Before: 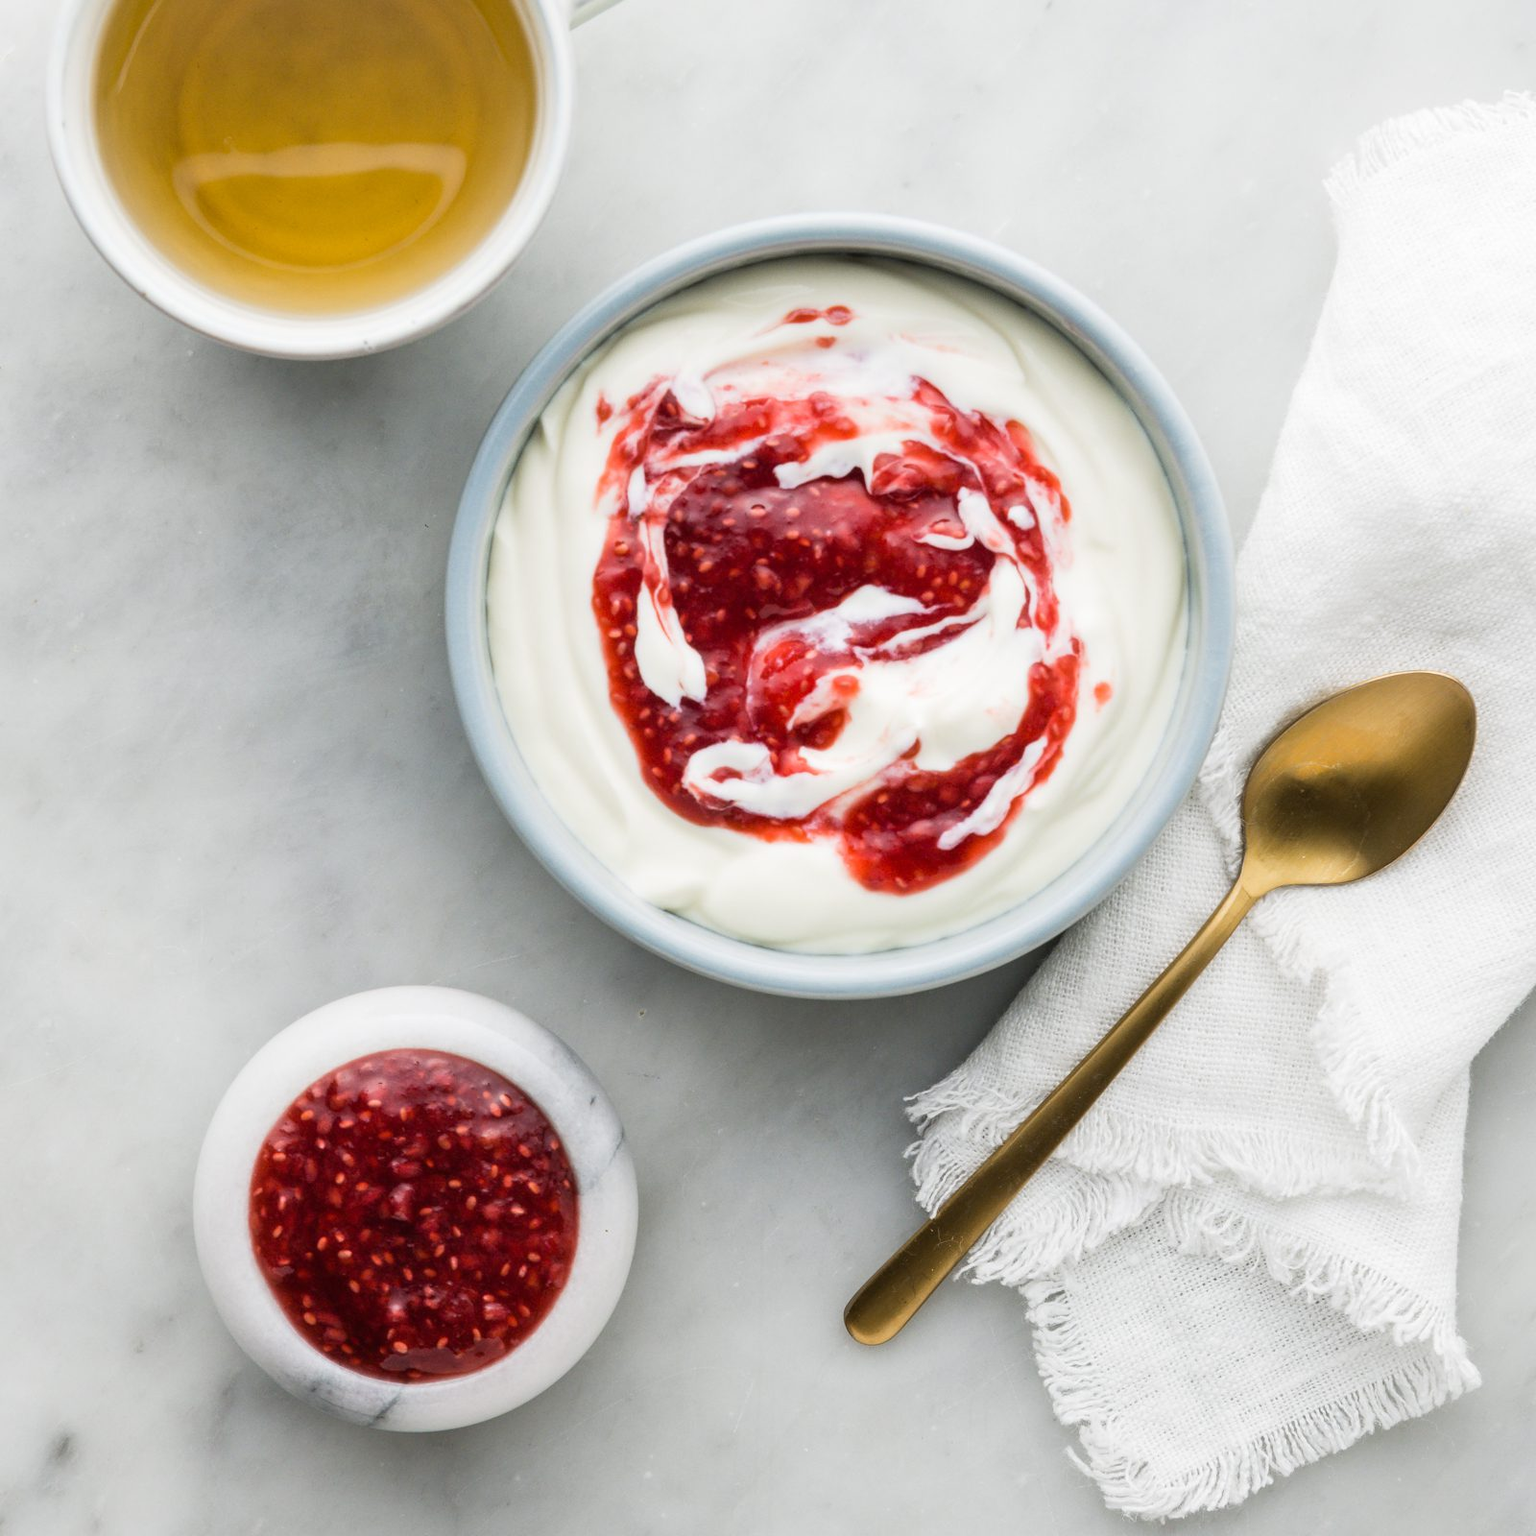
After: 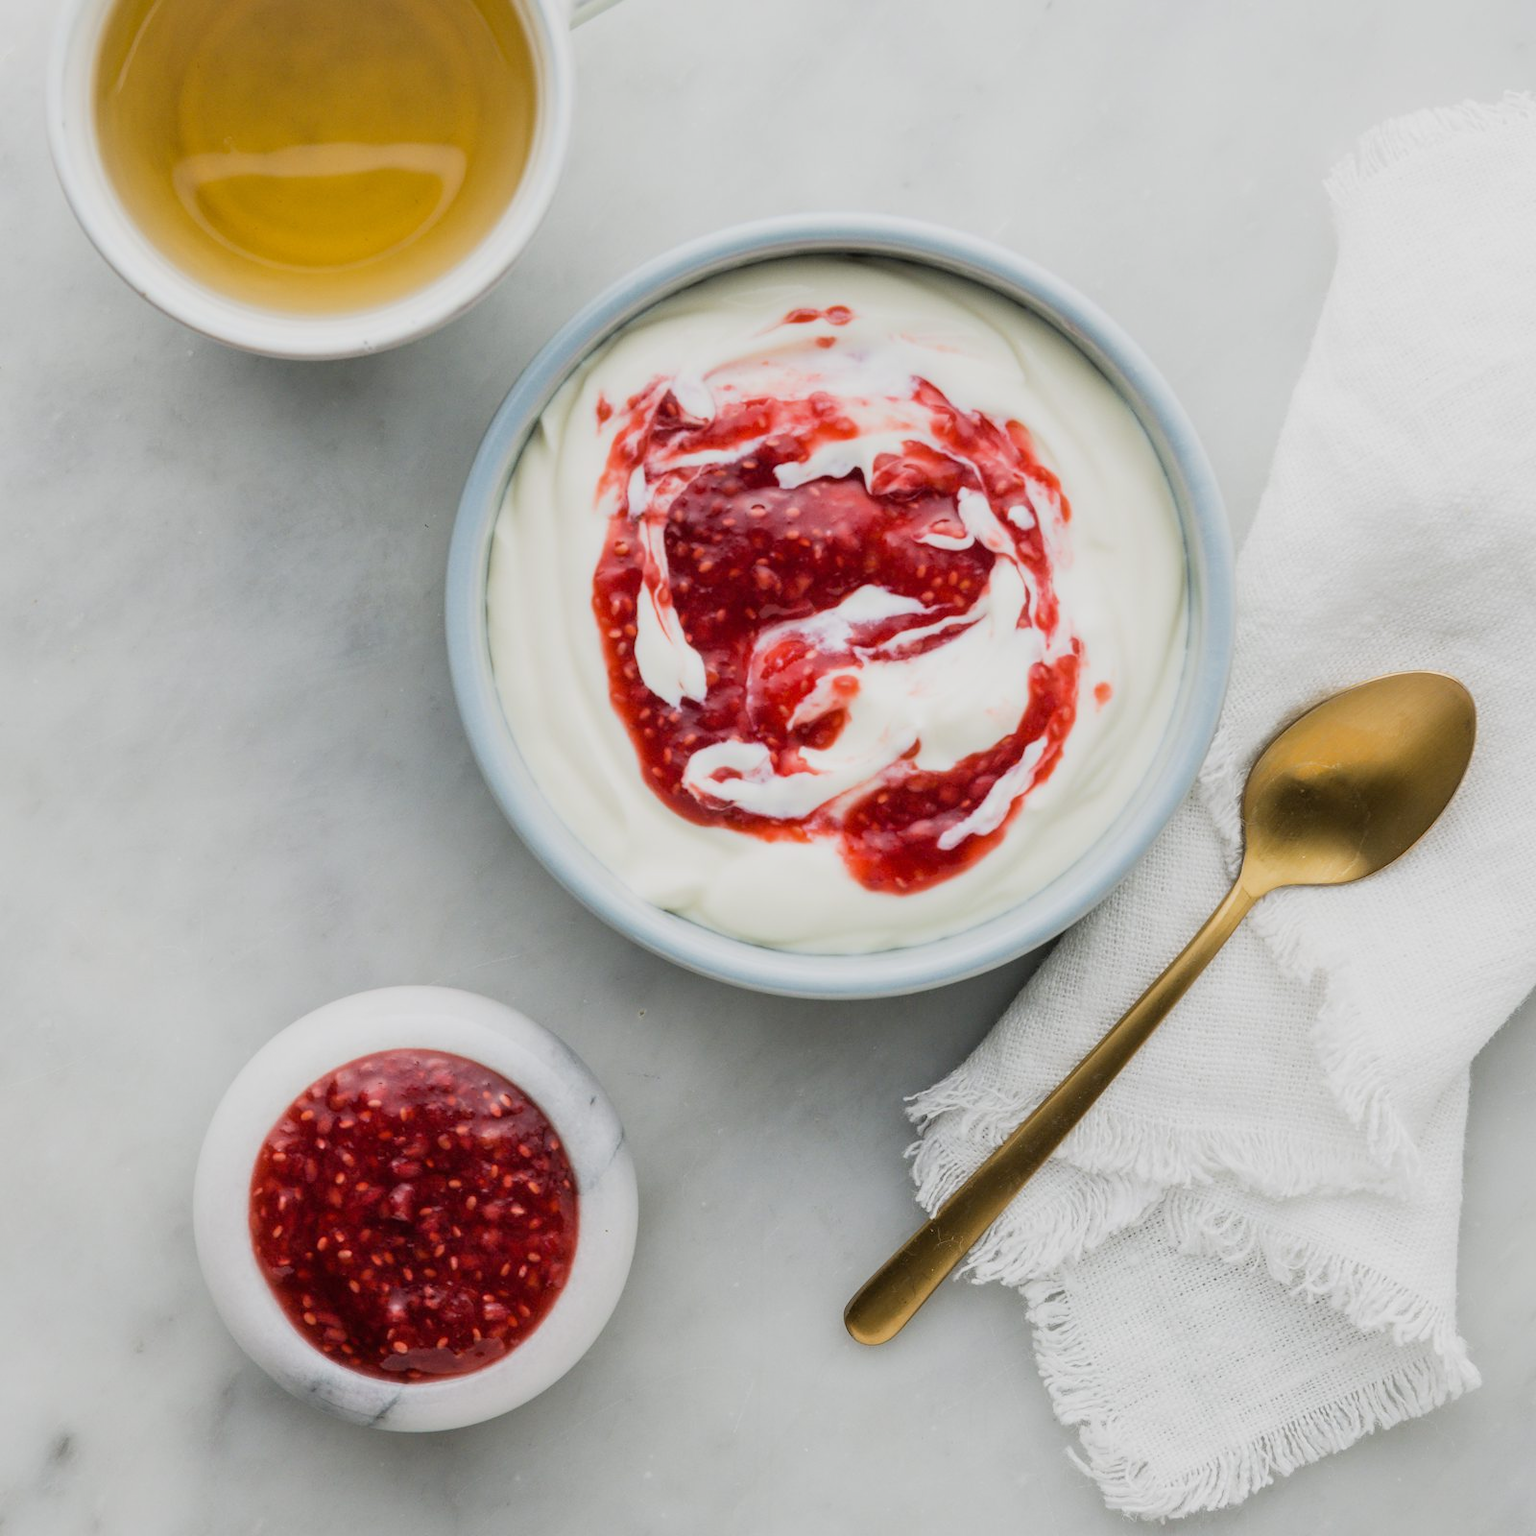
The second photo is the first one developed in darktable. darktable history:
filmic rgb: black relative exposure -15 EV, white relative exposure 3 EV, threshold 6 EV, target black luminance 0%, hardness 9.27, latitude 99%, contrast 0.912, shadows ↔ highlights balance 0.505%, add noise in highlights 0, color science v3 (2019), use custom middle-gray values true, iterations of high-quality reconstruction 0, contrast in highlights soft, enable highlight reconstruction true
